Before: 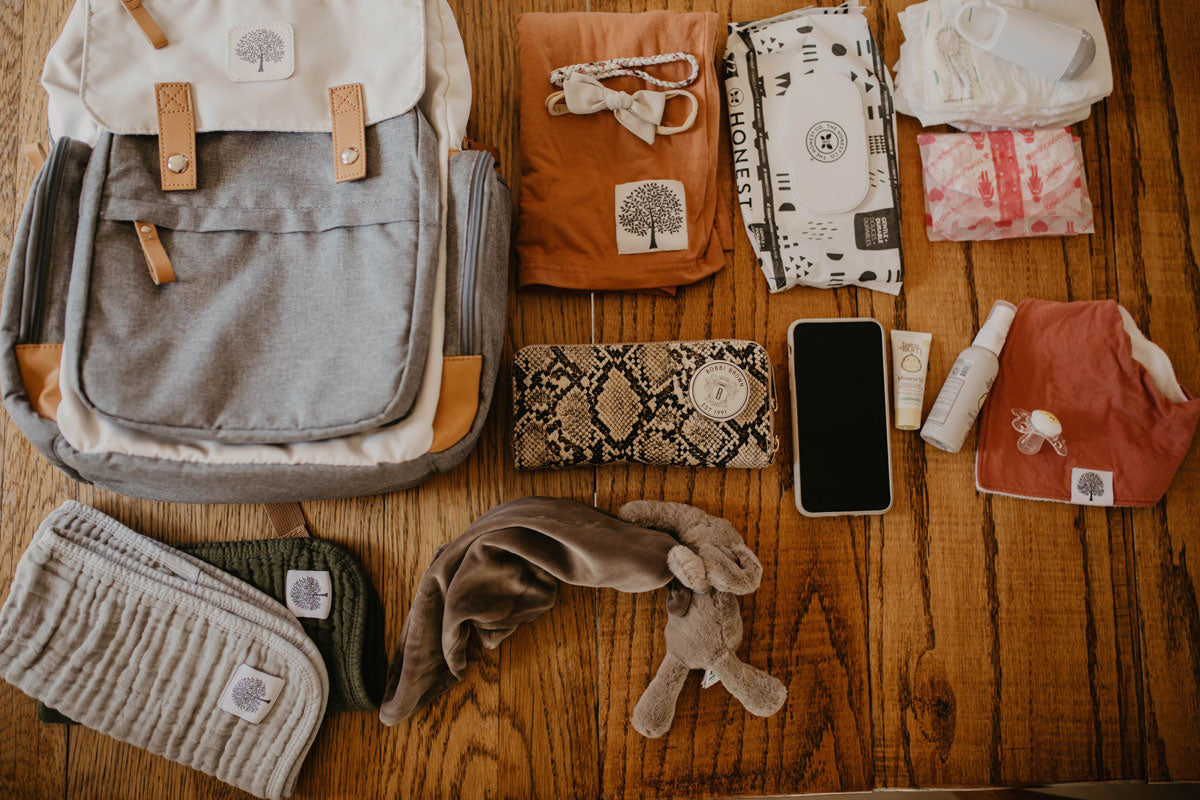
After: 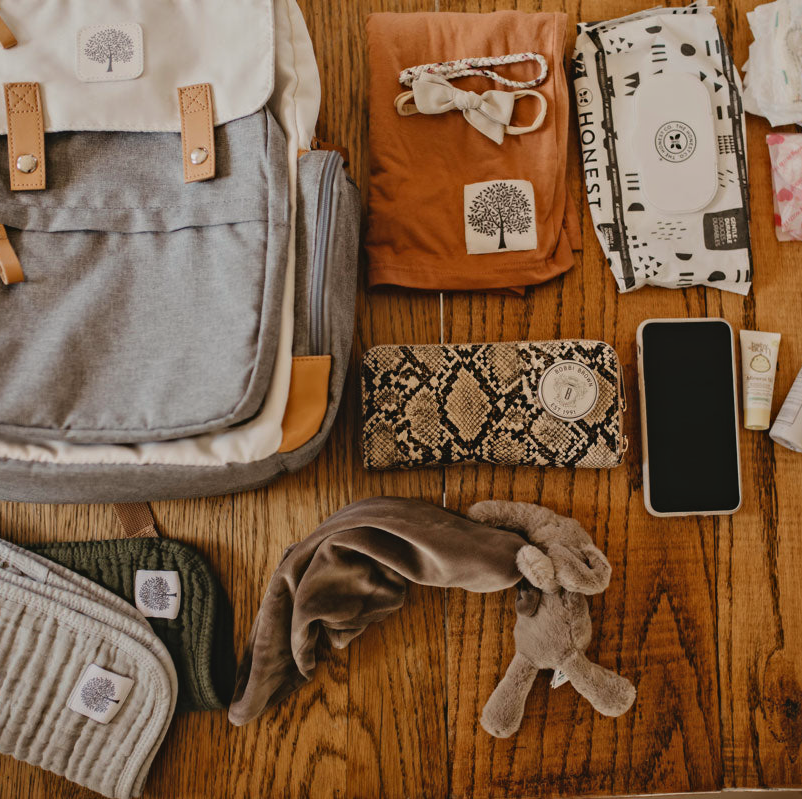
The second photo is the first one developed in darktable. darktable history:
contrast equalizer: octaves 7, y [[0.5, 0.5, 0.544, 0.569, 0.5, 0.5], [0.5 ×6], [0.5 ×6], [0 ×6], [0 ×6]]
crop and rotate: left 12.664%, right 20.484%
color correction: highlights a* 0.777, highlights b* 2.83, saturation 1.07
contrast brightness saturation: contrast -0.105, saturation -0.083
